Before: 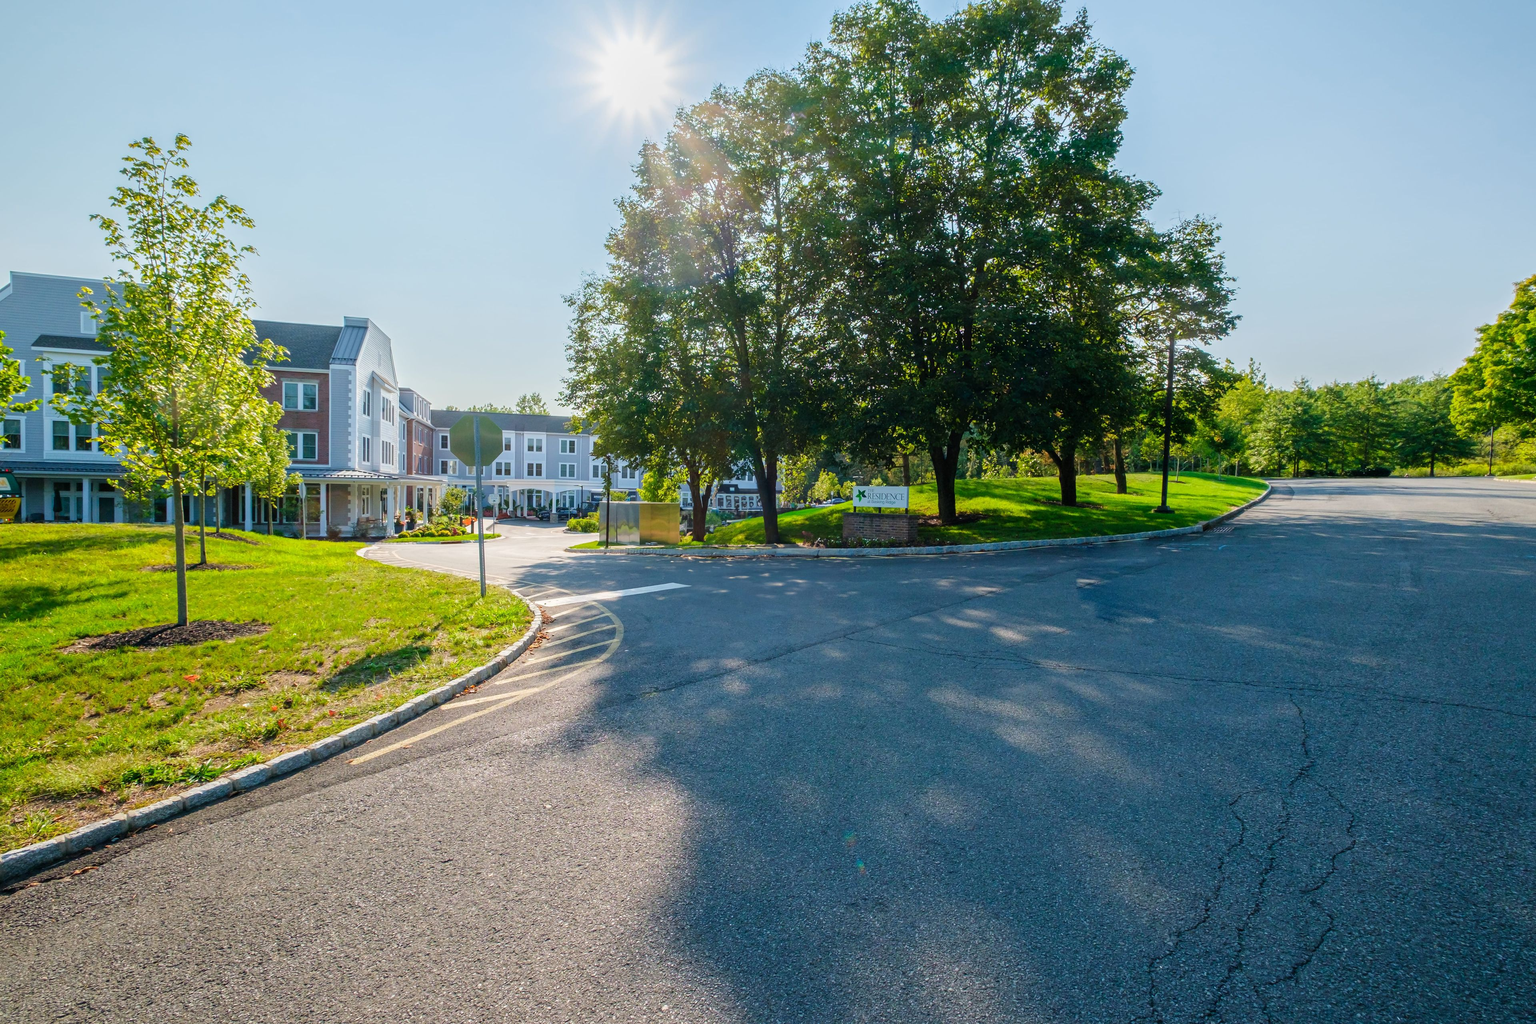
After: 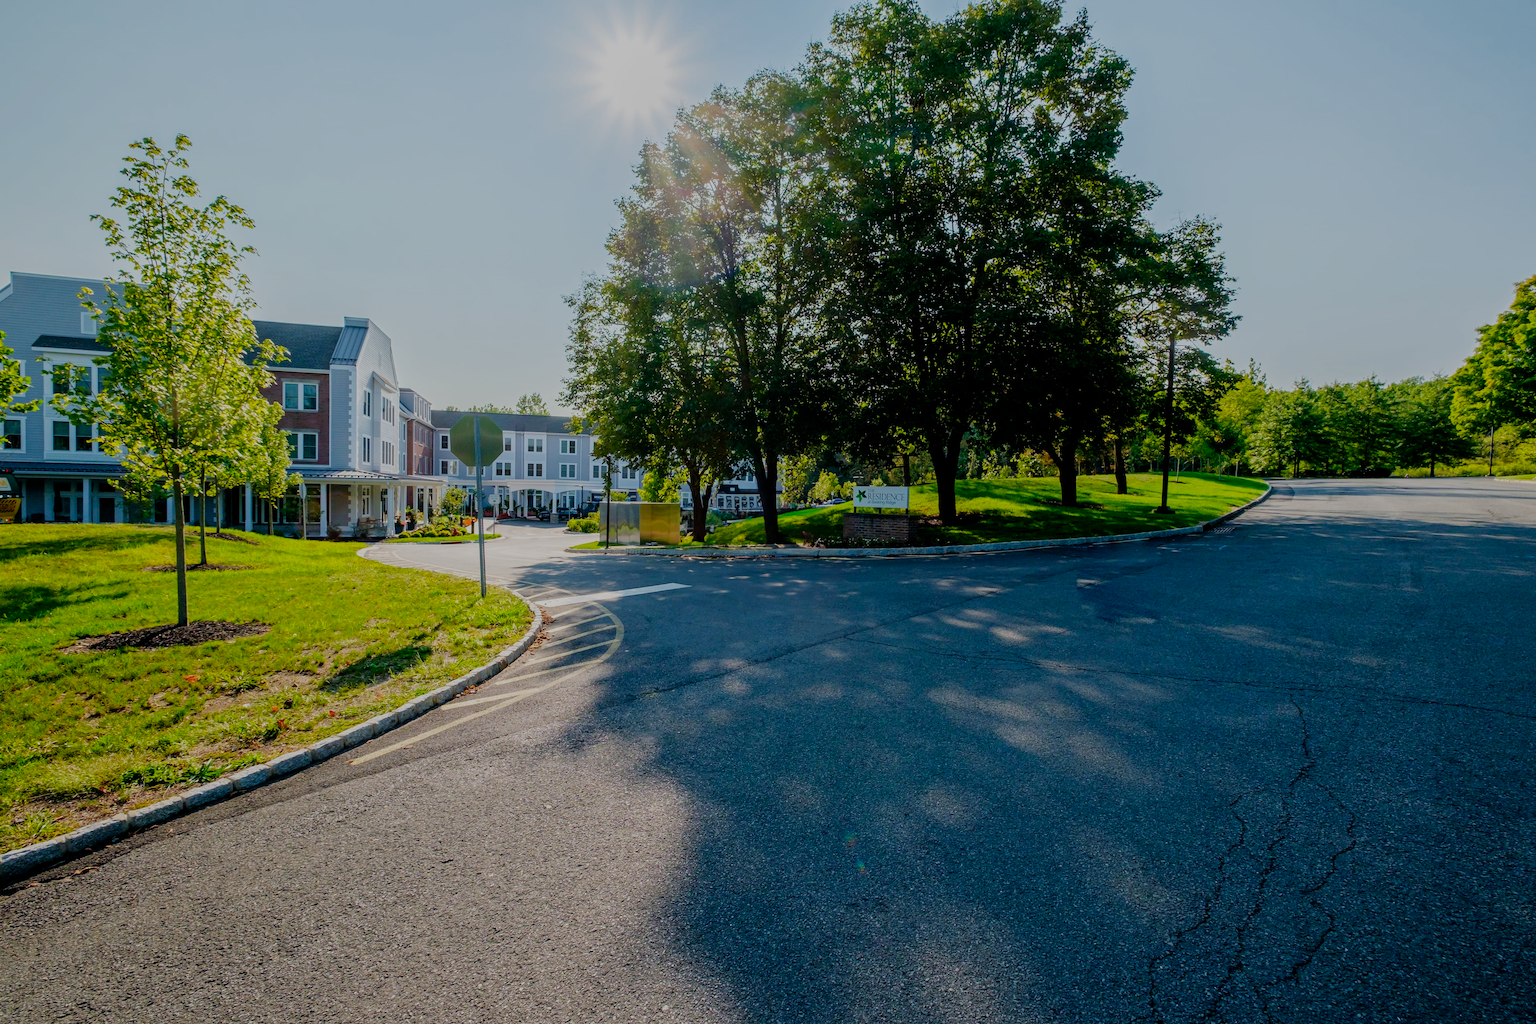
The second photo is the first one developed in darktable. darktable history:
filmic rgb: middle gray luminance 29%, black relative exposure -10.3 EV, white relative exposure 5.5 EV, threshold 6 EV, target black luminance 0%, hardness 3.95, latitude 2.04%, contrast 1.132, highlights saturation mix 5%, shadows ↔ highlights balance 15.11%, preserve chrominance no, color science v3 (2019), use custom middle-gray values true, iterations of high-quality reconstruction 0, enable highlight reconstruction true
